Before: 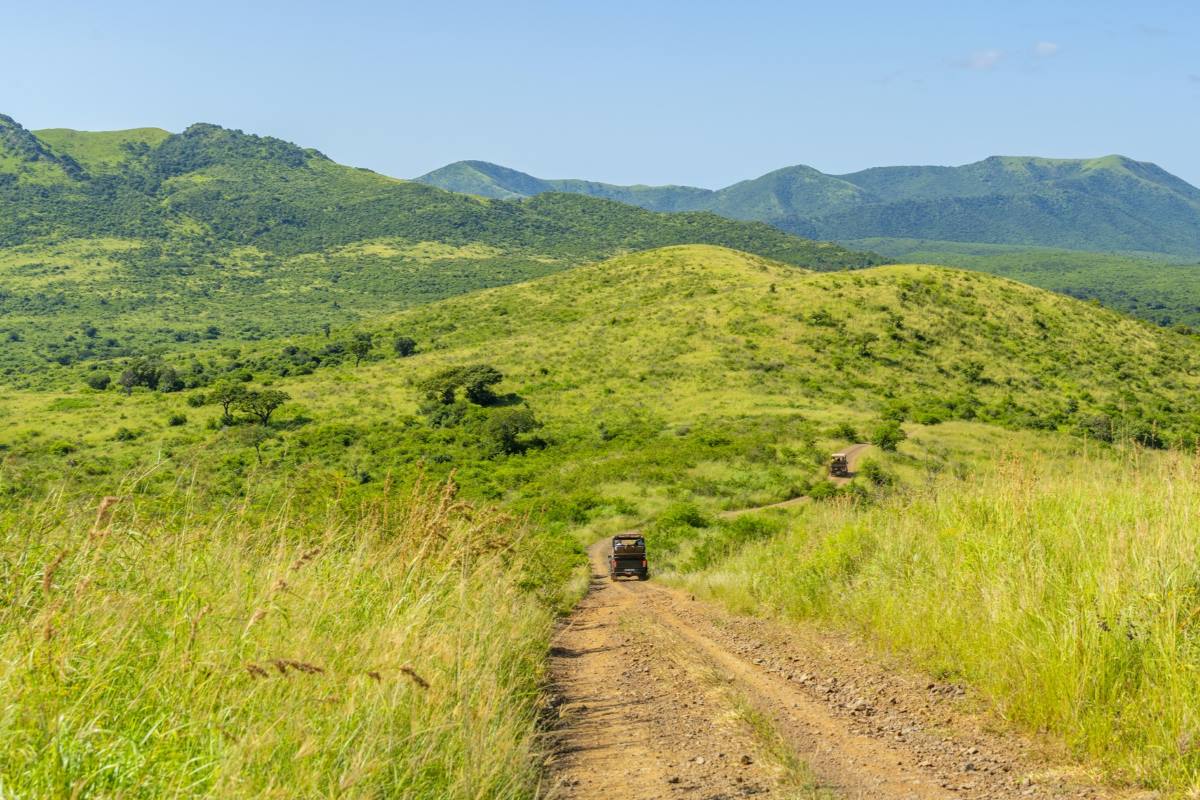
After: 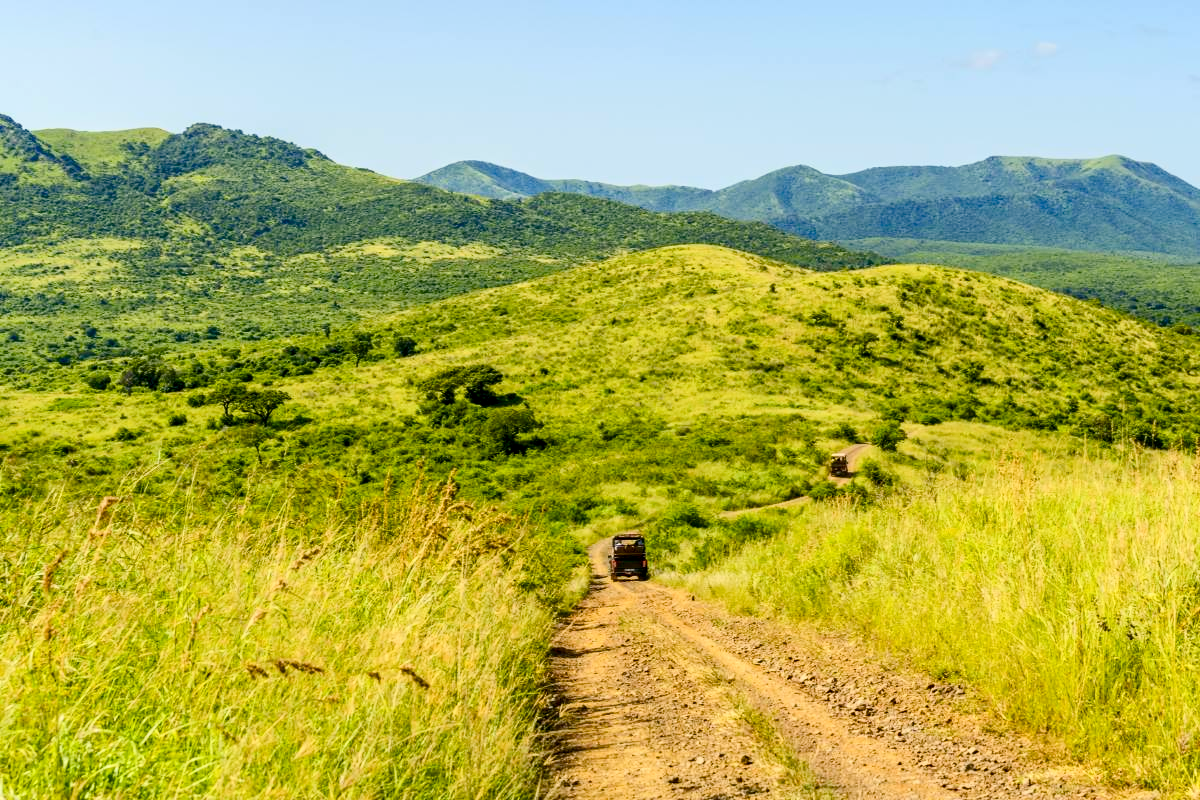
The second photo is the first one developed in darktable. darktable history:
color balance rgb: shadows lift › chroma 3%, shadows lift › hue 280.8°, power › hue 330°, highlights gain › chroma 3%, highlights gain › hue 75.6°, global offset › luminance -1%, perceptual saturation grading › global saturation 20%, perceptual saturation grading › highlights -25%, perceptual saturation grading › shadows 50%, global vibrance 20%
contrast brightness saturation: contrast 0.28
